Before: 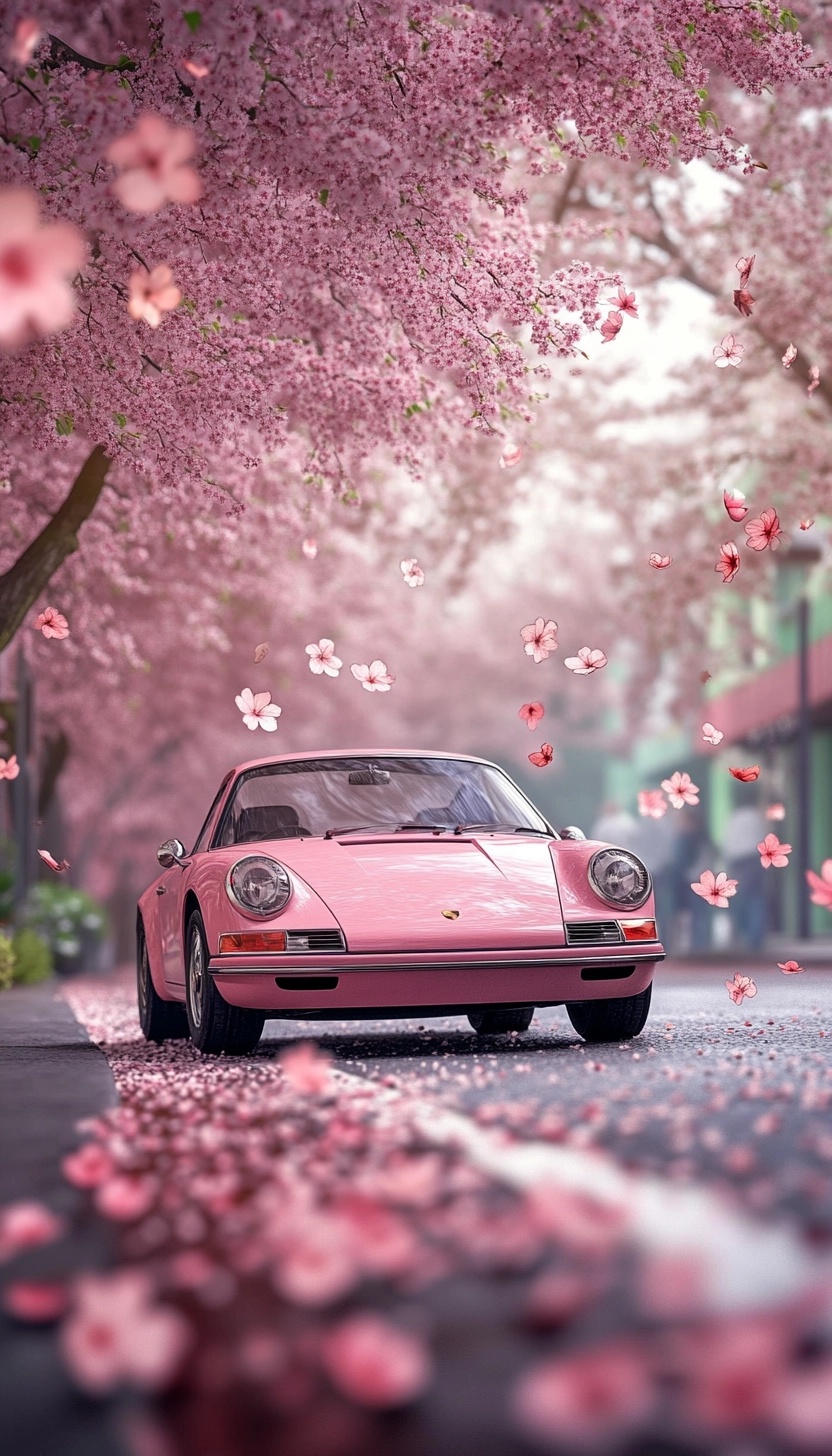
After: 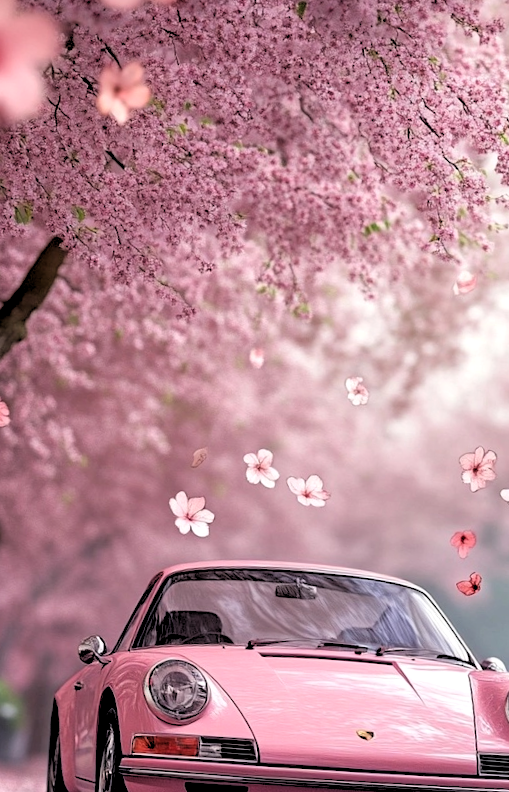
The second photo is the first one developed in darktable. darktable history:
rgb levels: levels [[0.029, 0.461, 0.922], [0, 0.5, 1], [0, 0.5, 1]]
crop and rotate: angle -4.99°, left 2.122%, top 6.945%, right 27.566%, bottom 30.519%
